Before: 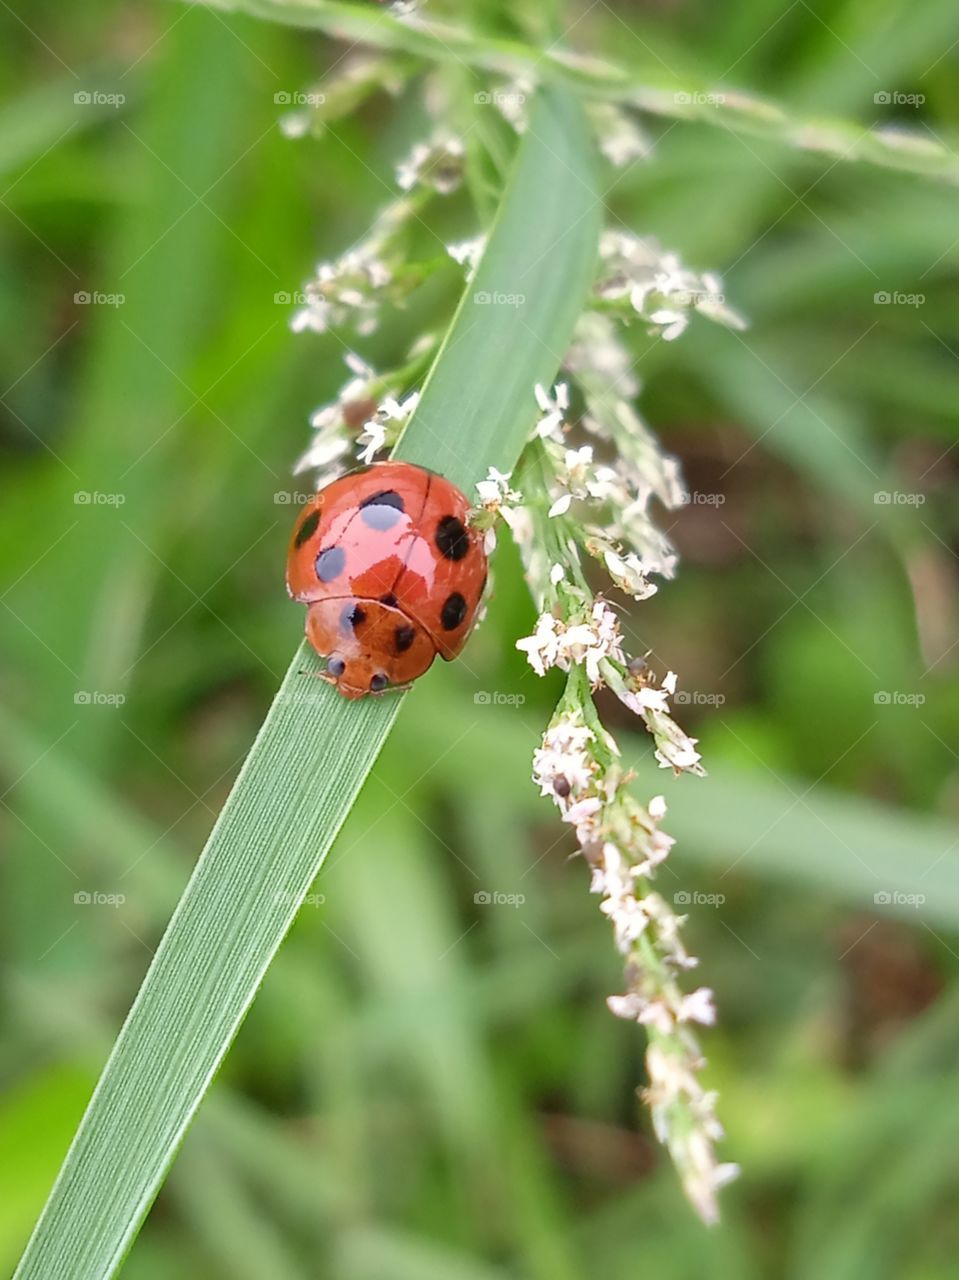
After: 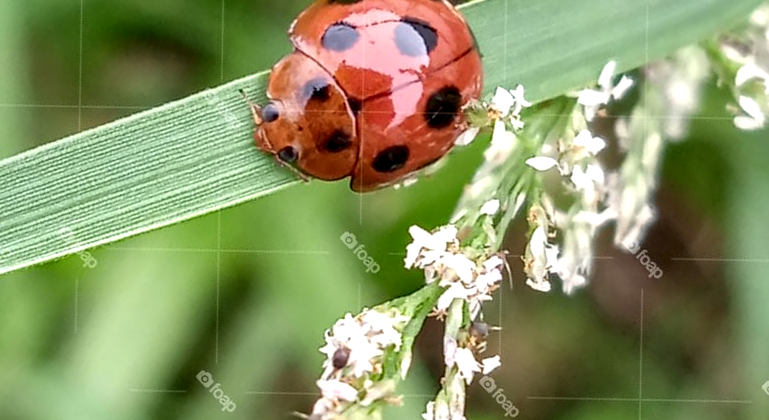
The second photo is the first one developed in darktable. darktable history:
local contrast: detail 160%
crop and rotate: angle -46.05°, top 16.16%, right 0.974%, bottom 11.732%
